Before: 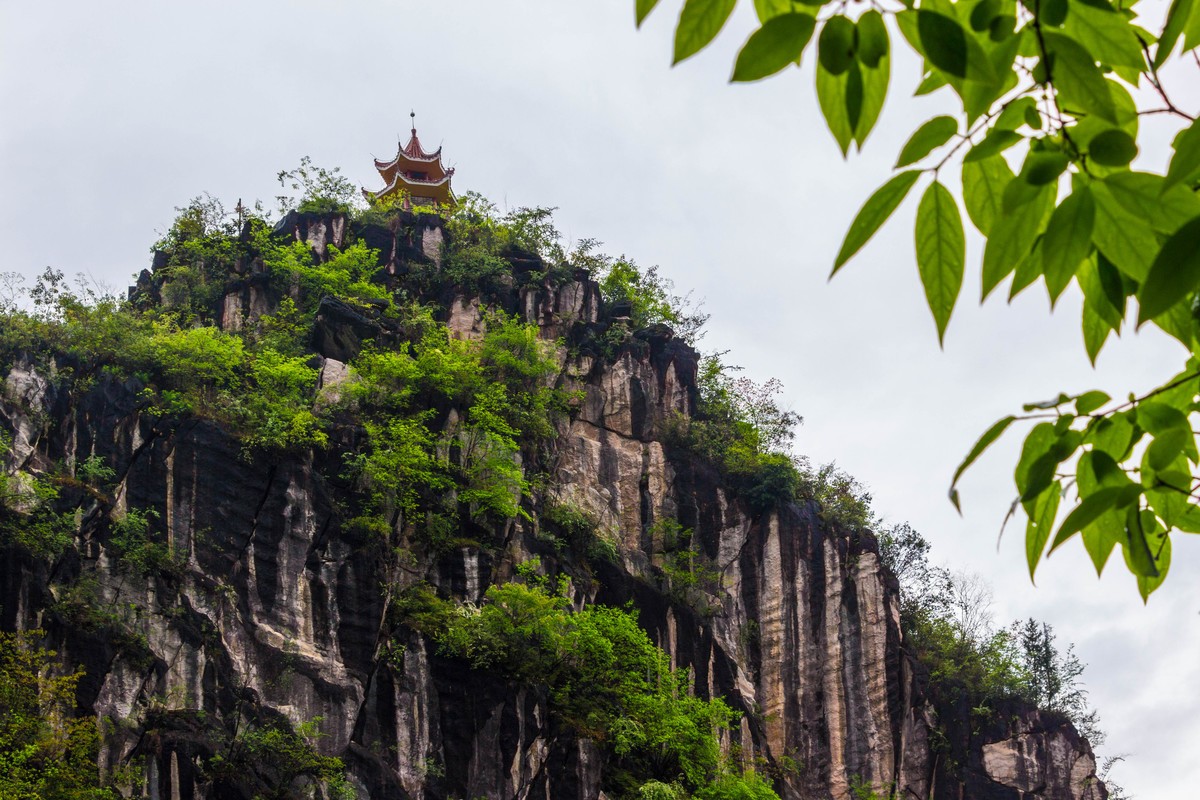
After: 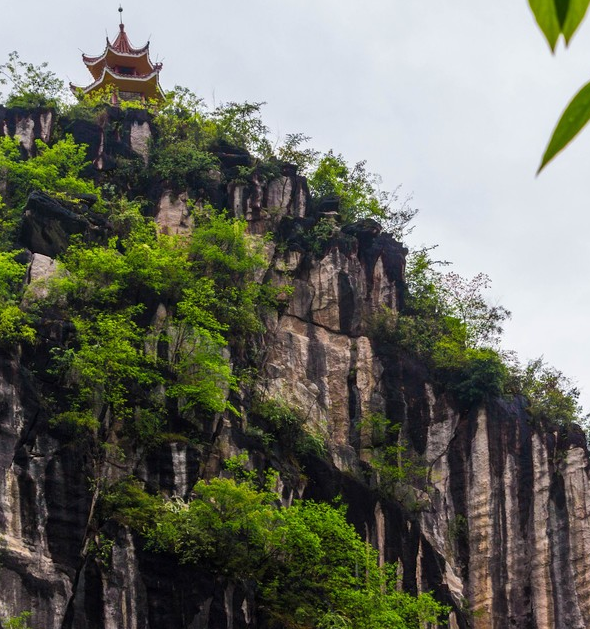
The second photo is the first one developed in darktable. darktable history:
crop and rotate: angle 0.022°, left 24.376%, top 13.224%, right 26.422%, bottom 8.101%
